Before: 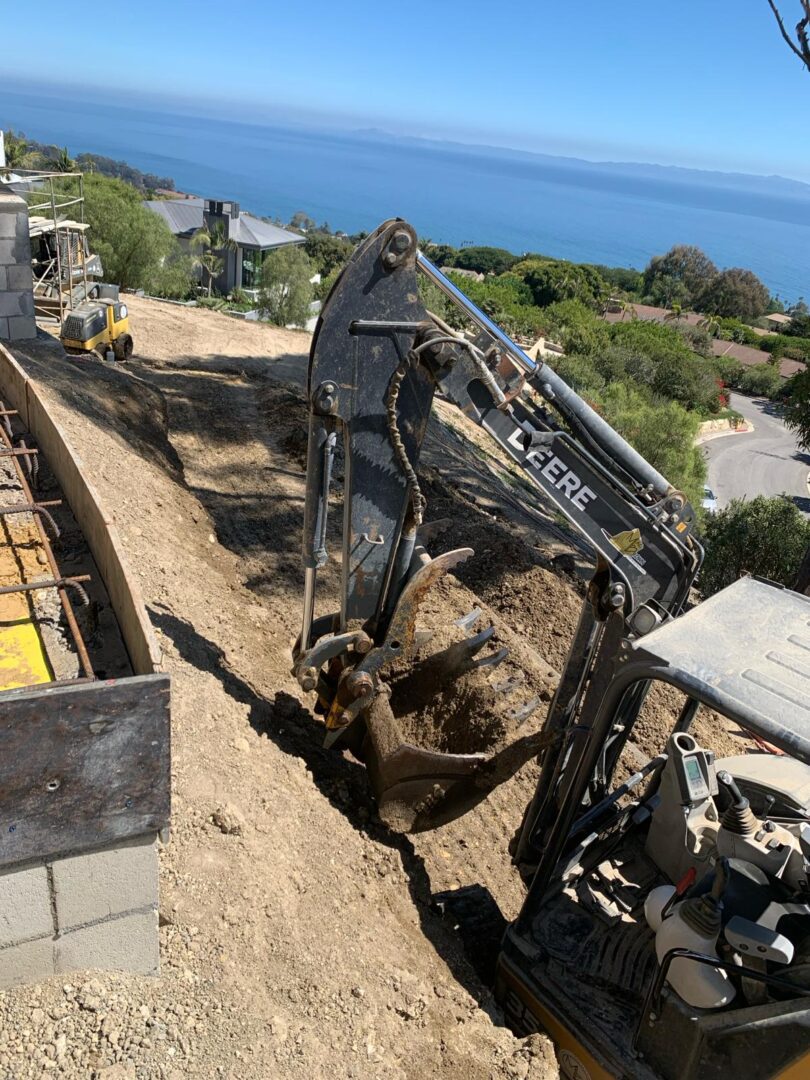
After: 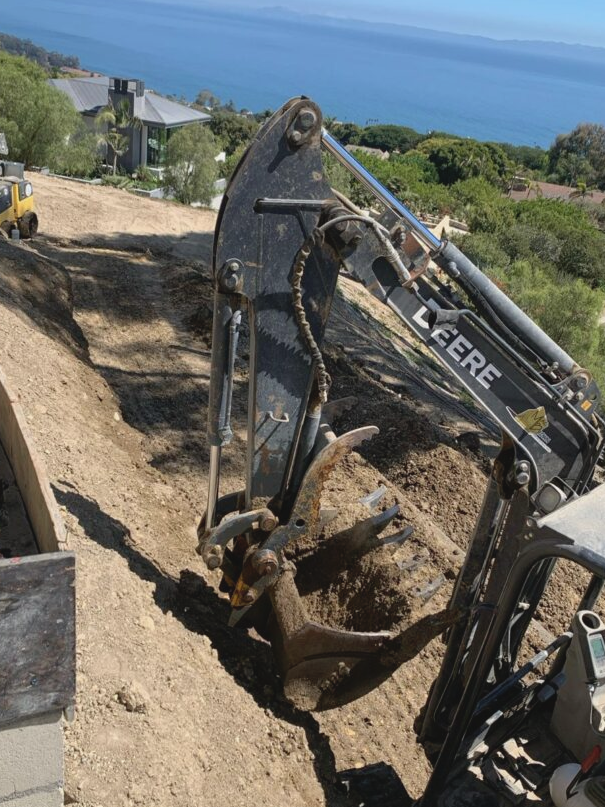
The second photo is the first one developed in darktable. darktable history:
crop and rotate: left 11.831%, top 11.346%, right 13.429%, bottom 13.899%
contrast brightness saturation: contrast -0.1, saturation -0.1
